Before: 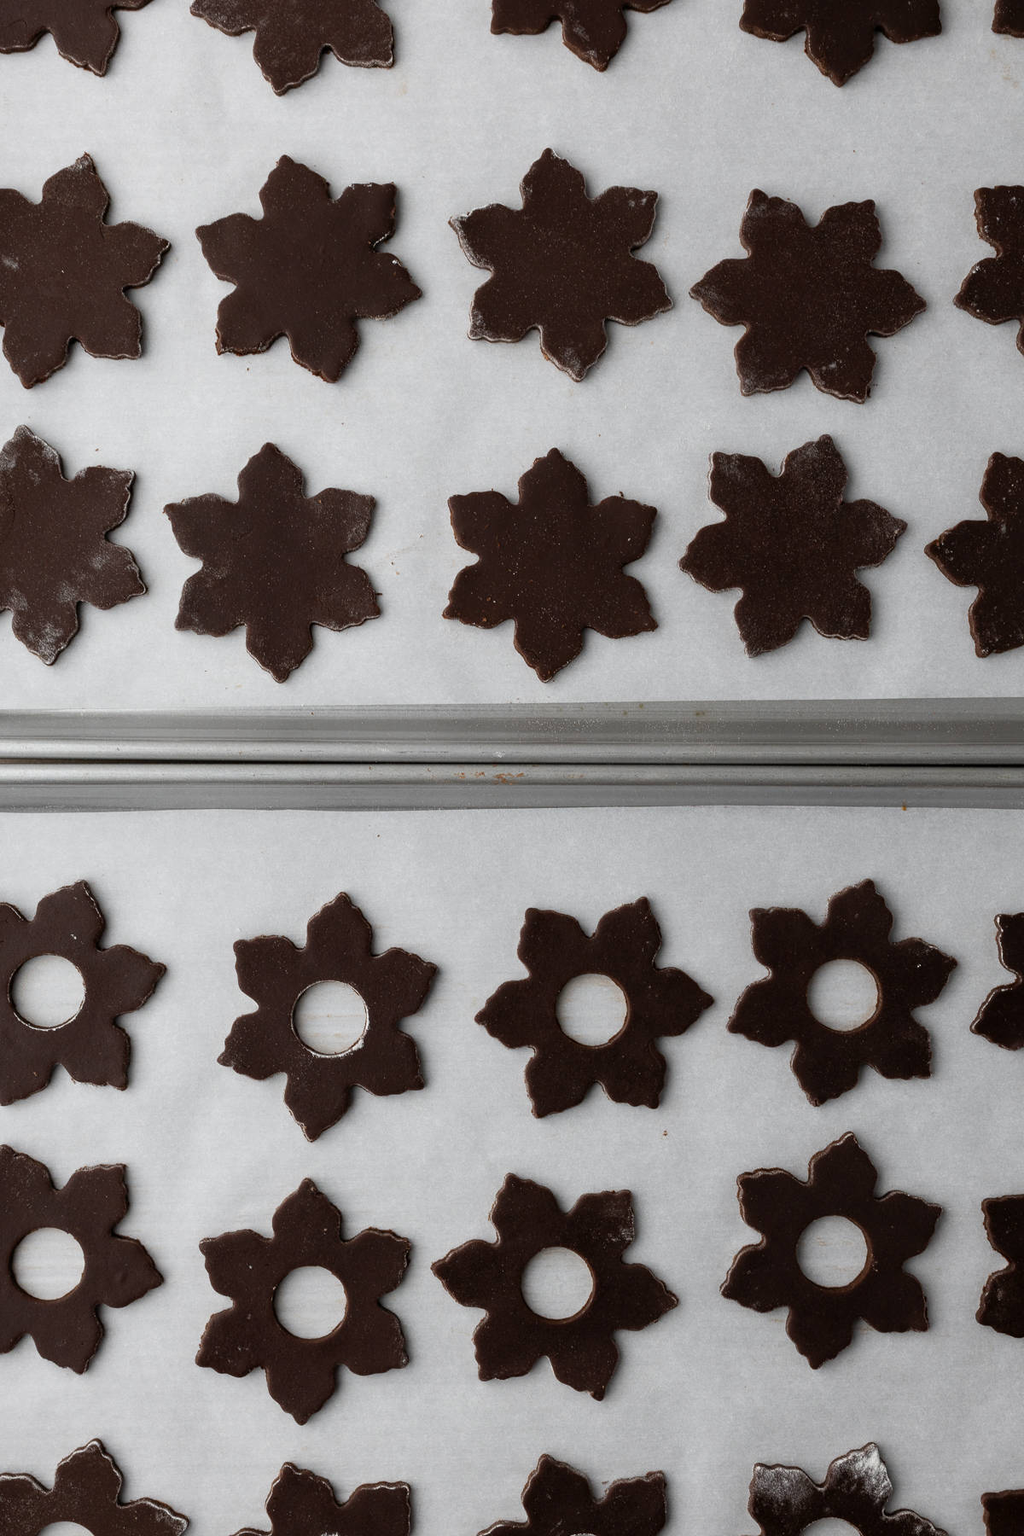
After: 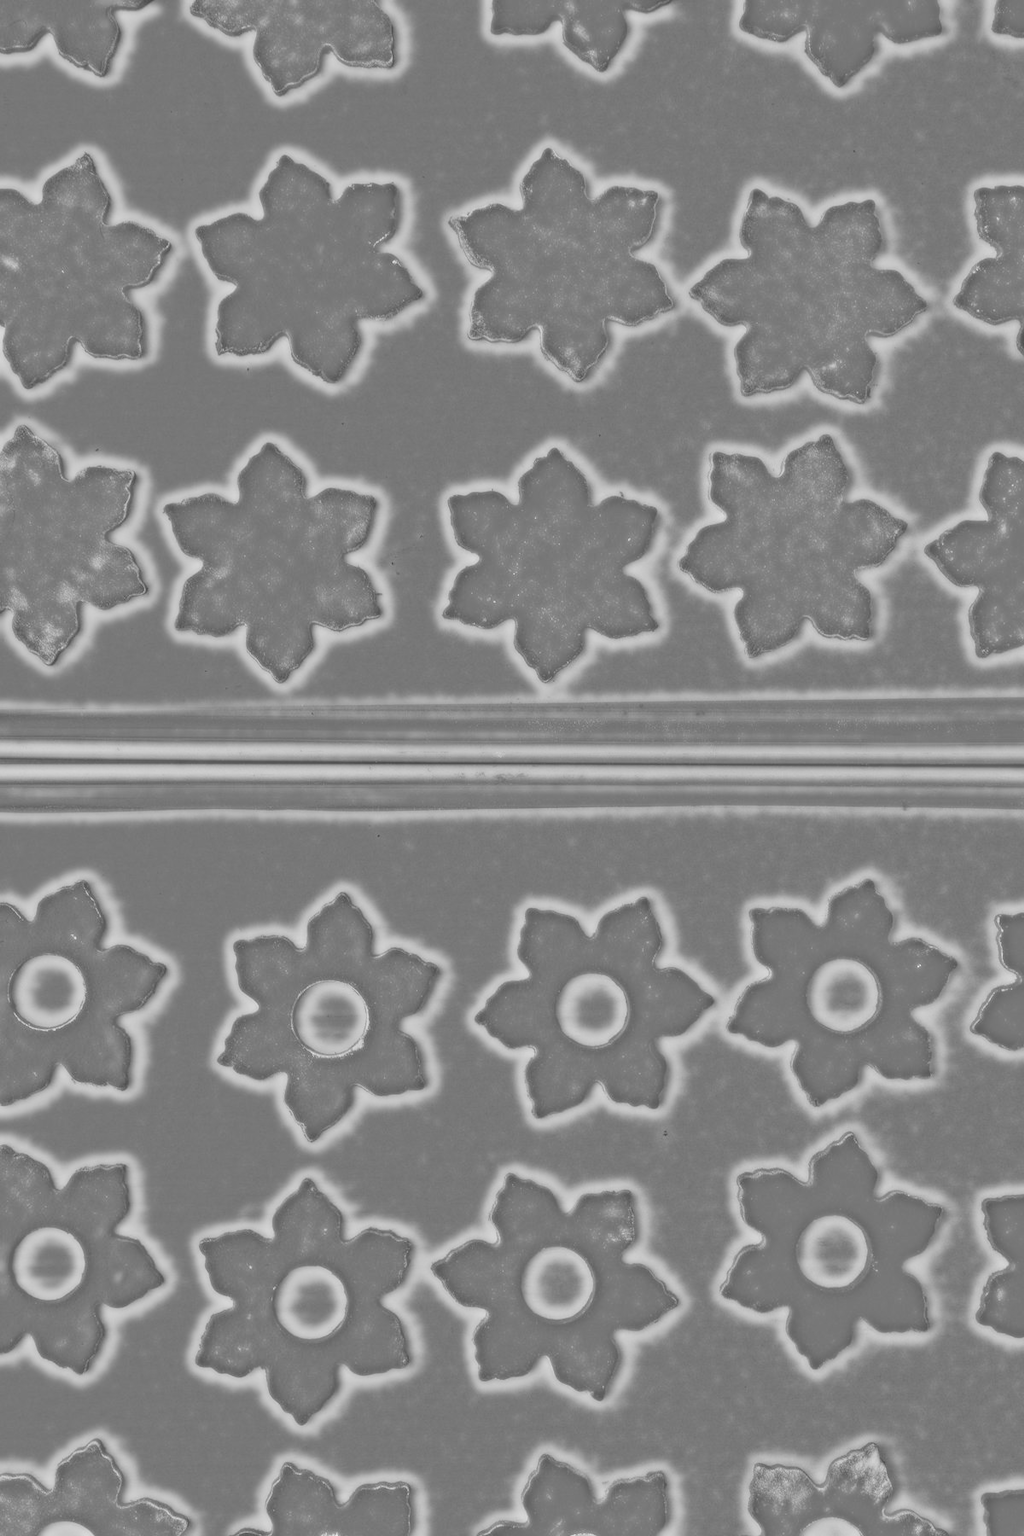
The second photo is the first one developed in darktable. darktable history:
highpass: sharpness 25.84%, contrast boost 14.94%
bloom: size 0%, threshold 54.82%, strength 8.31%
